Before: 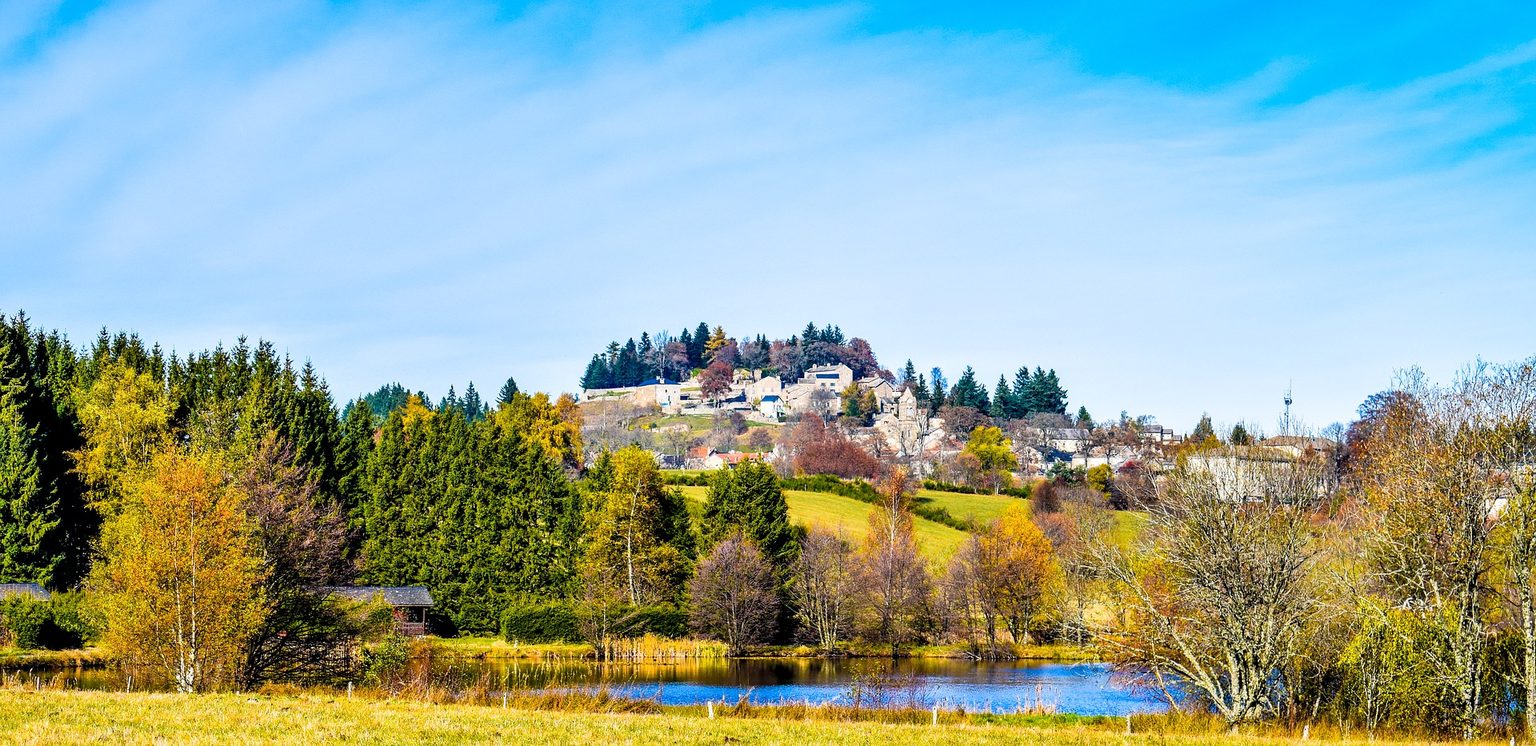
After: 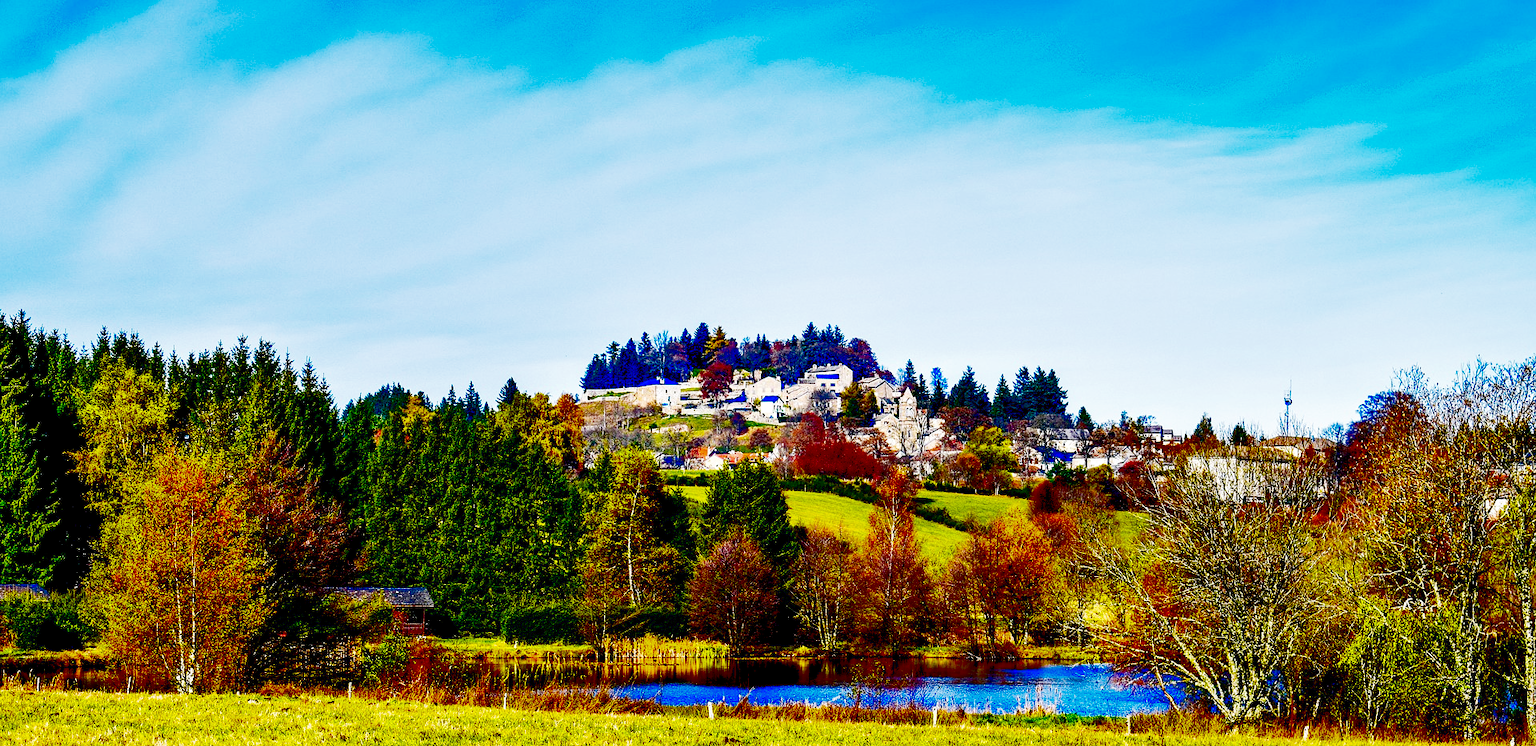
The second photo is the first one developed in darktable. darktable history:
contrast brightness saturation: brightness -1, saturation 1
base curve: curves: ch0 [(0, 0) (0.028, 0.03) (0.121, 0.232) (0.46, 0.748) (0.859, 0.968) (1, 1)], preserve colors none
exposure: black level correction 0.047, exposure 0.013 EV, compensate highlight preservation false
